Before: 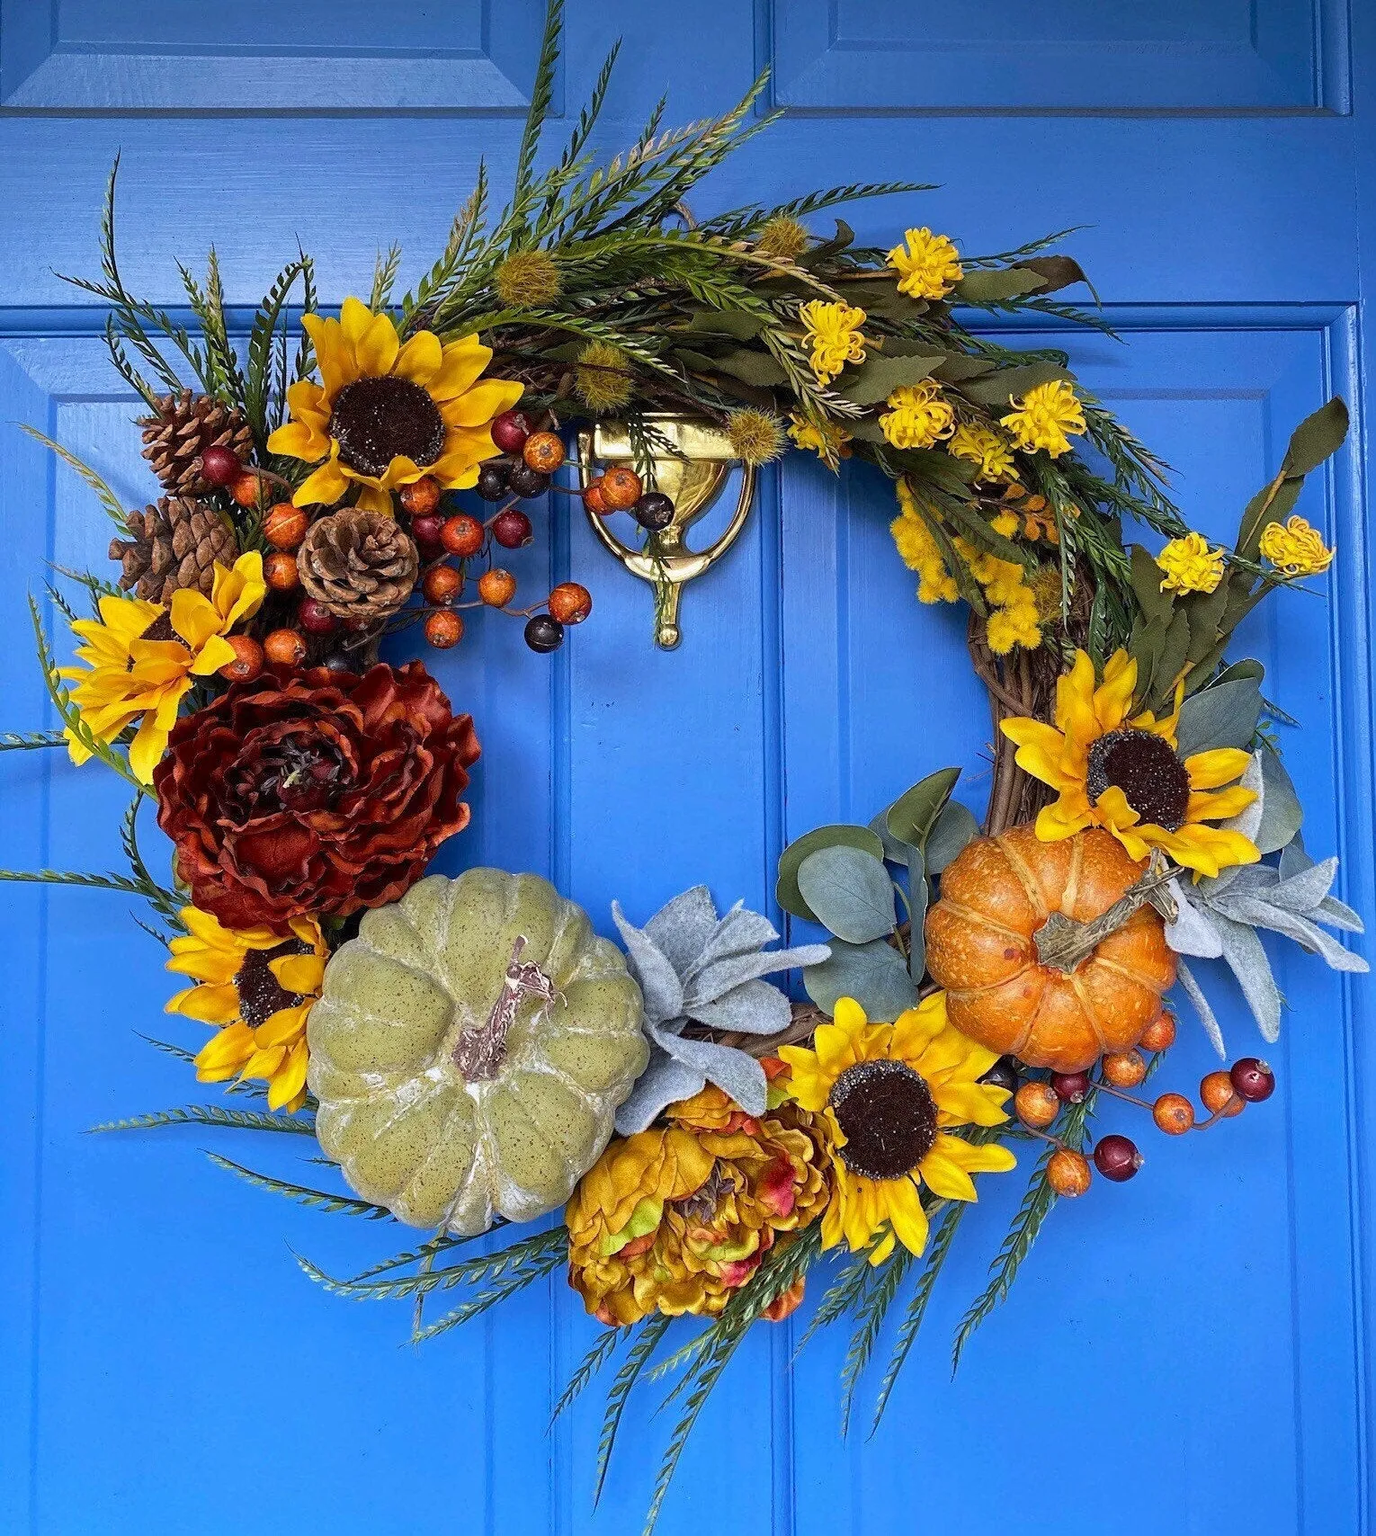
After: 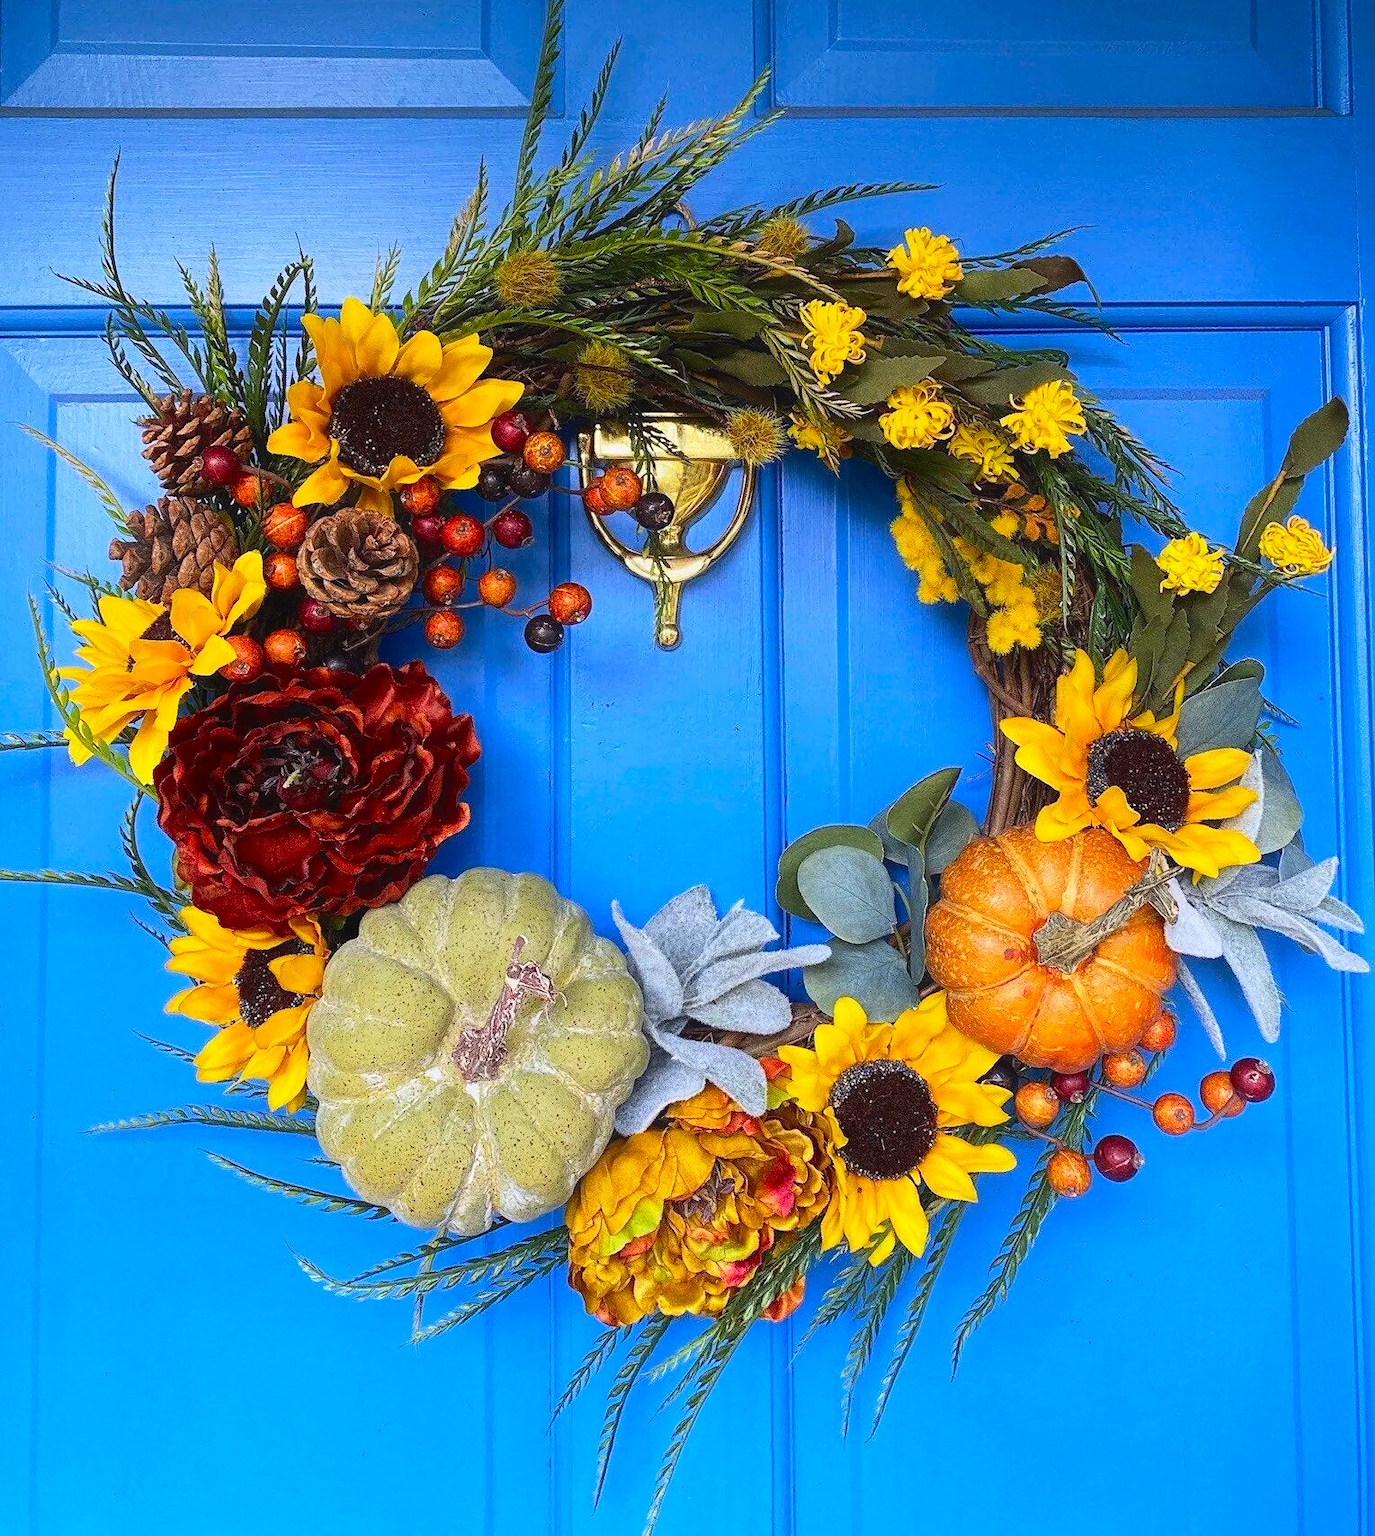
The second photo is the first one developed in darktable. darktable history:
contrast brightness saturation: contrast 0.23, brightness 0.1, saturation 0.29
white balance: emerald 1
contrast equalizer: y [[0.5, 0.486, 0.447, 0.446, 0.489, 0.5], [0.5 ×6], [0.5 ×6], [0 ×6], [0 ×6]]
